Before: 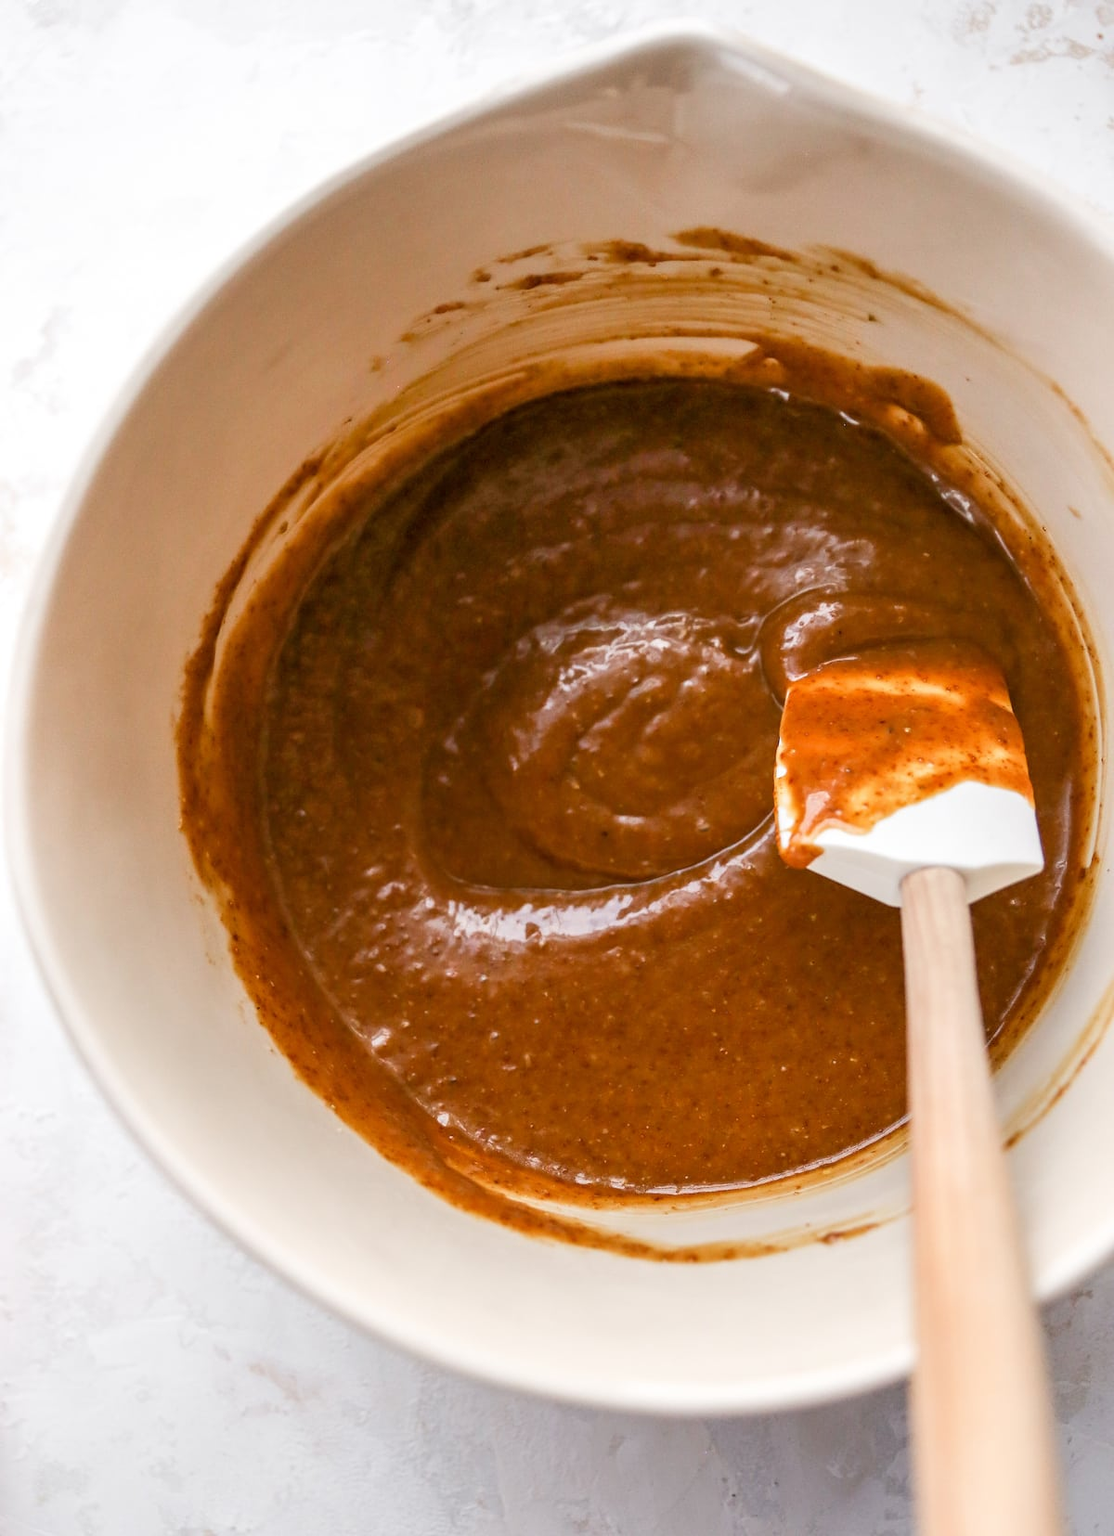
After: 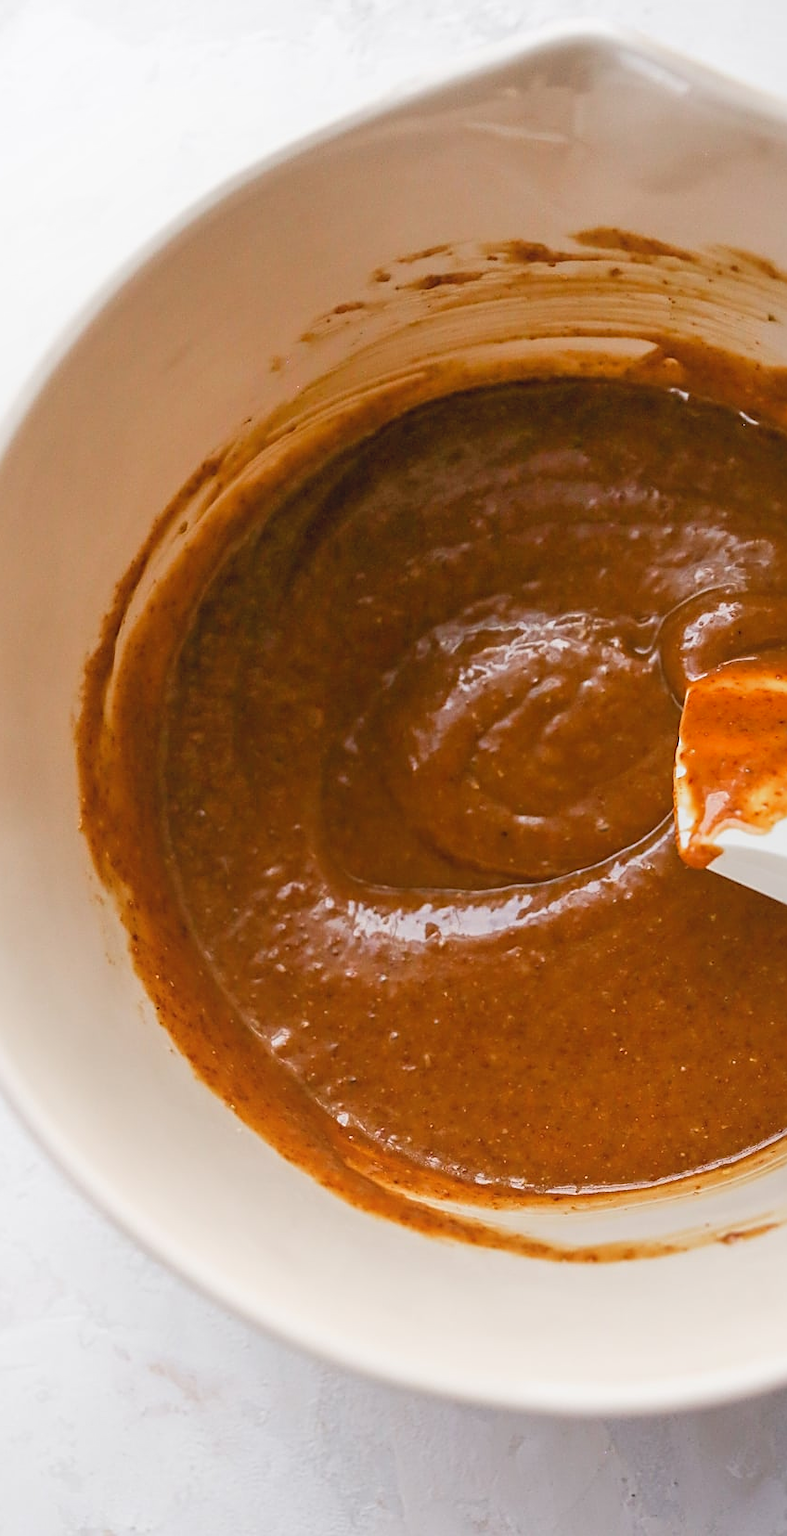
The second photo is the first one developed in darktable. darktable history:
crop and rotate: left 9.061%, right 20.142%
sharpen: on, module defaults
local contrast: highlights 68%, shadows 68%, detail 82%, midtone range 0.325
